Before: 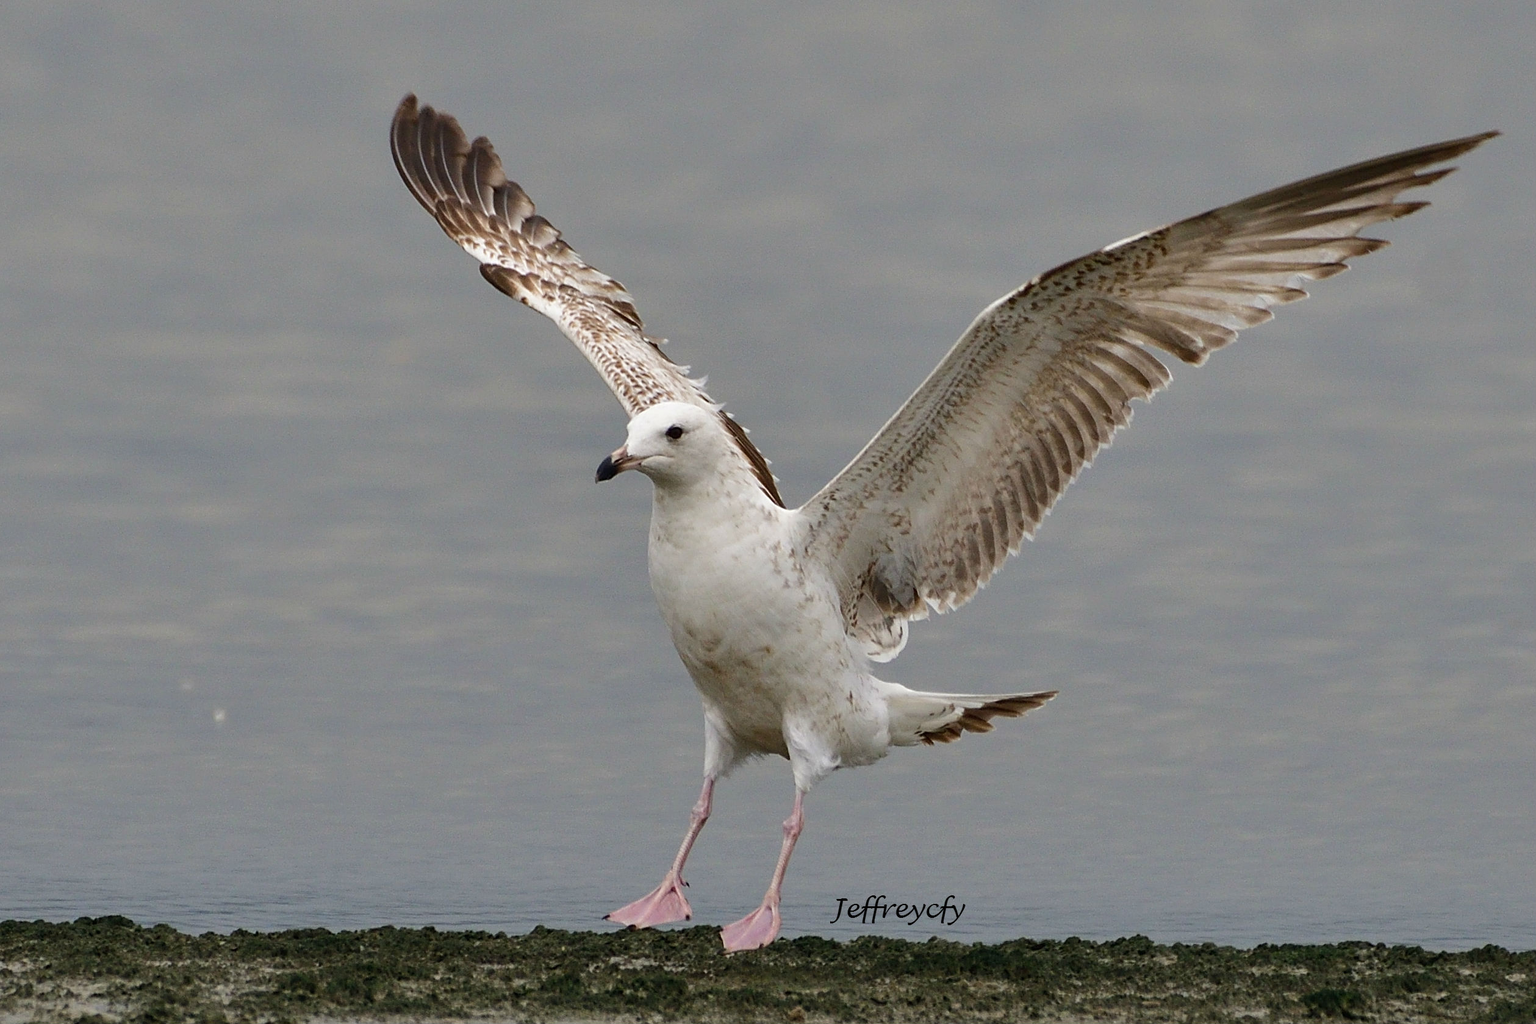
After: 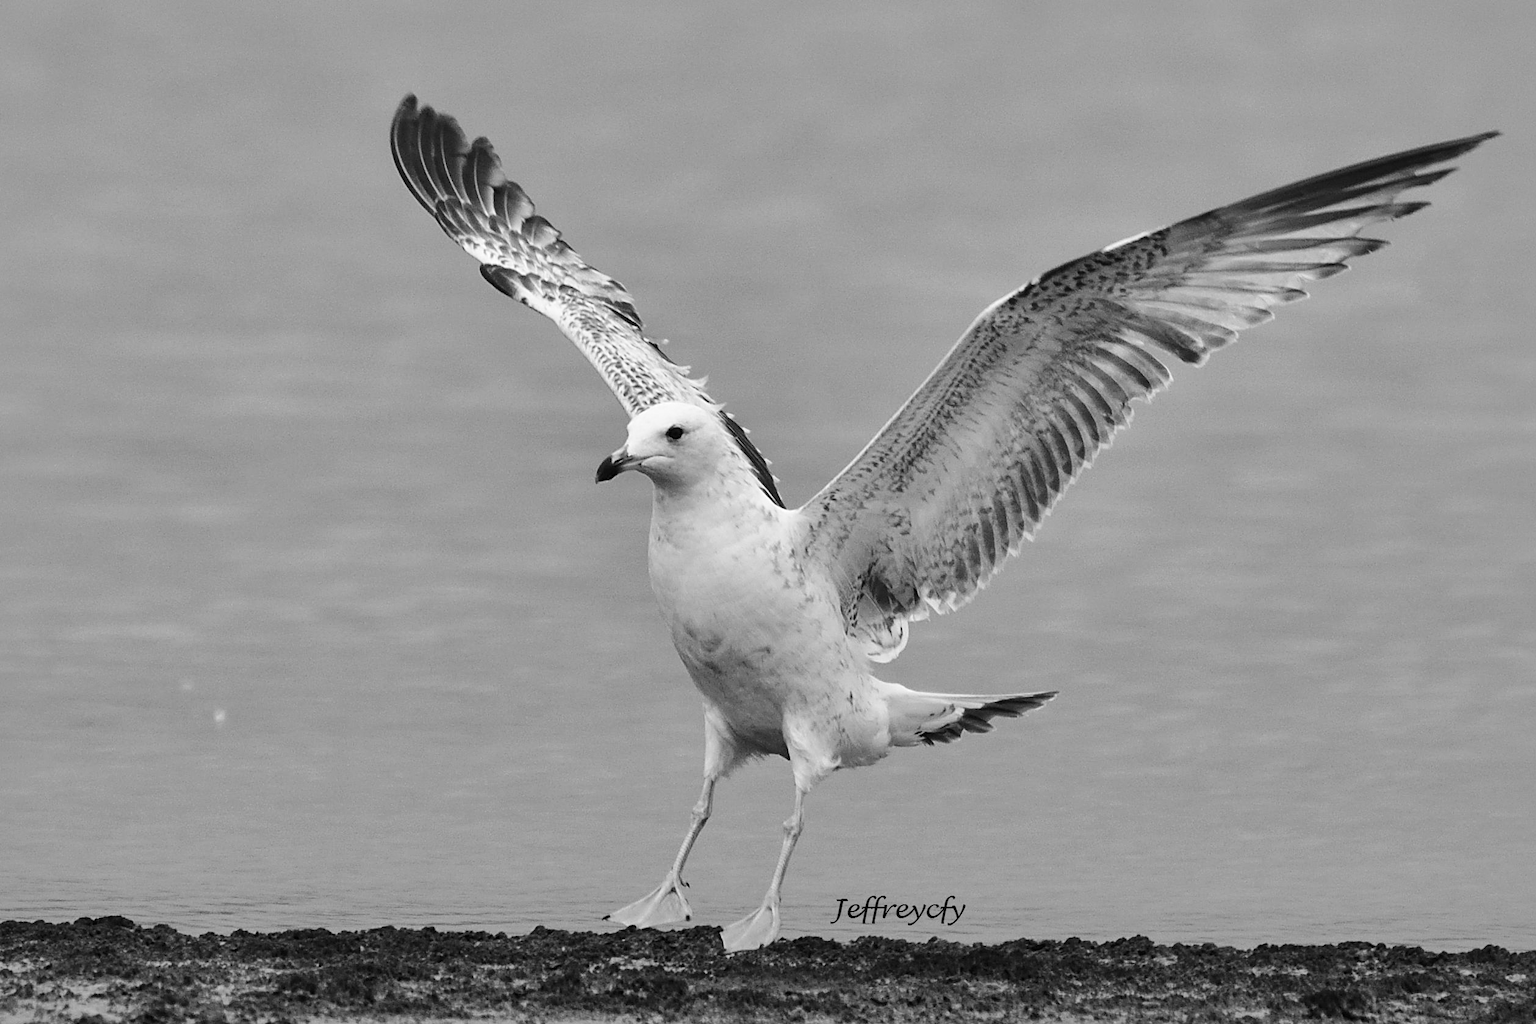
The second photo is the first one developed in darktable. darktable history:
shadows and highlights: on, module defaults
base curve: curves: ch0 [(0, 0) (0.036, 0.025) (0.121, 0.166) (0.206, 0.329) (0.605, 0.79) (1, 1)], preserve colors none
monochrome: on, module defaults
